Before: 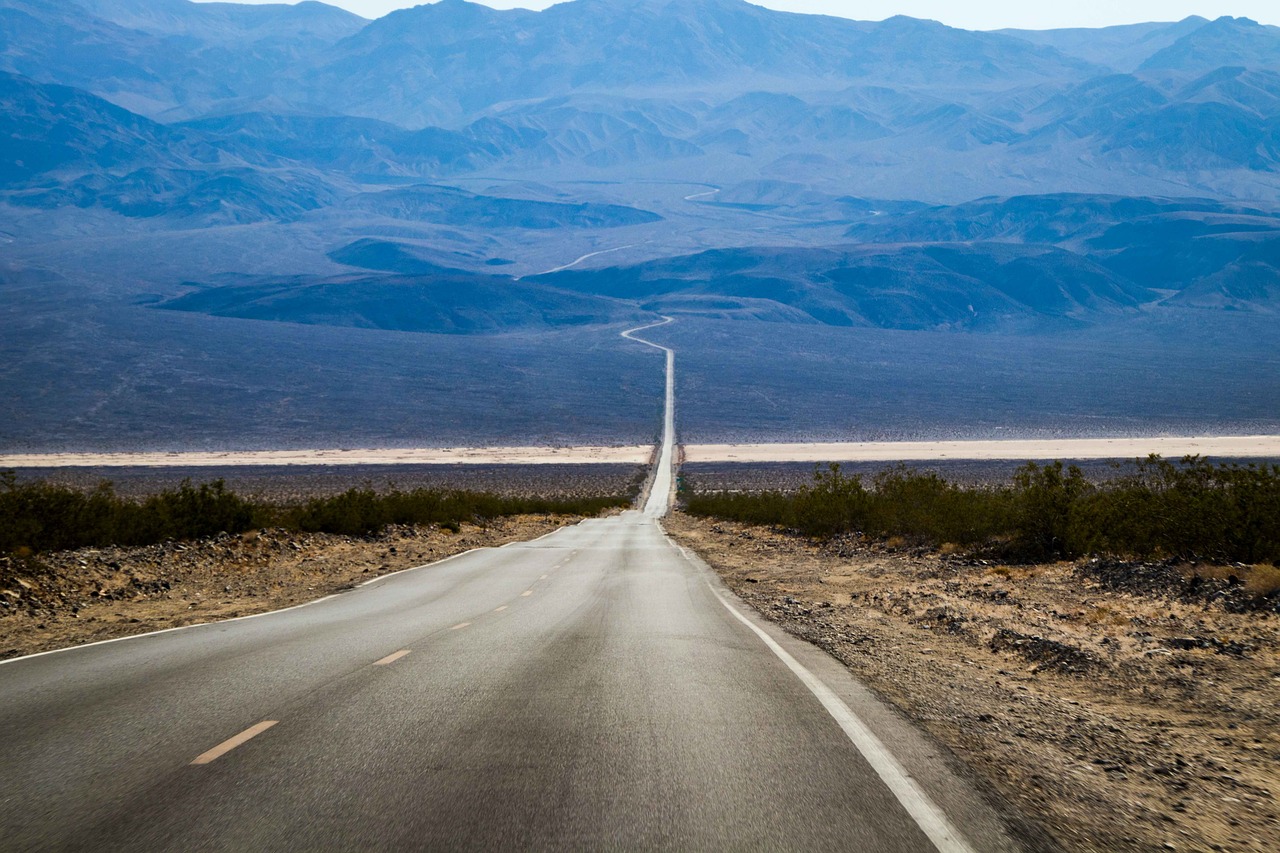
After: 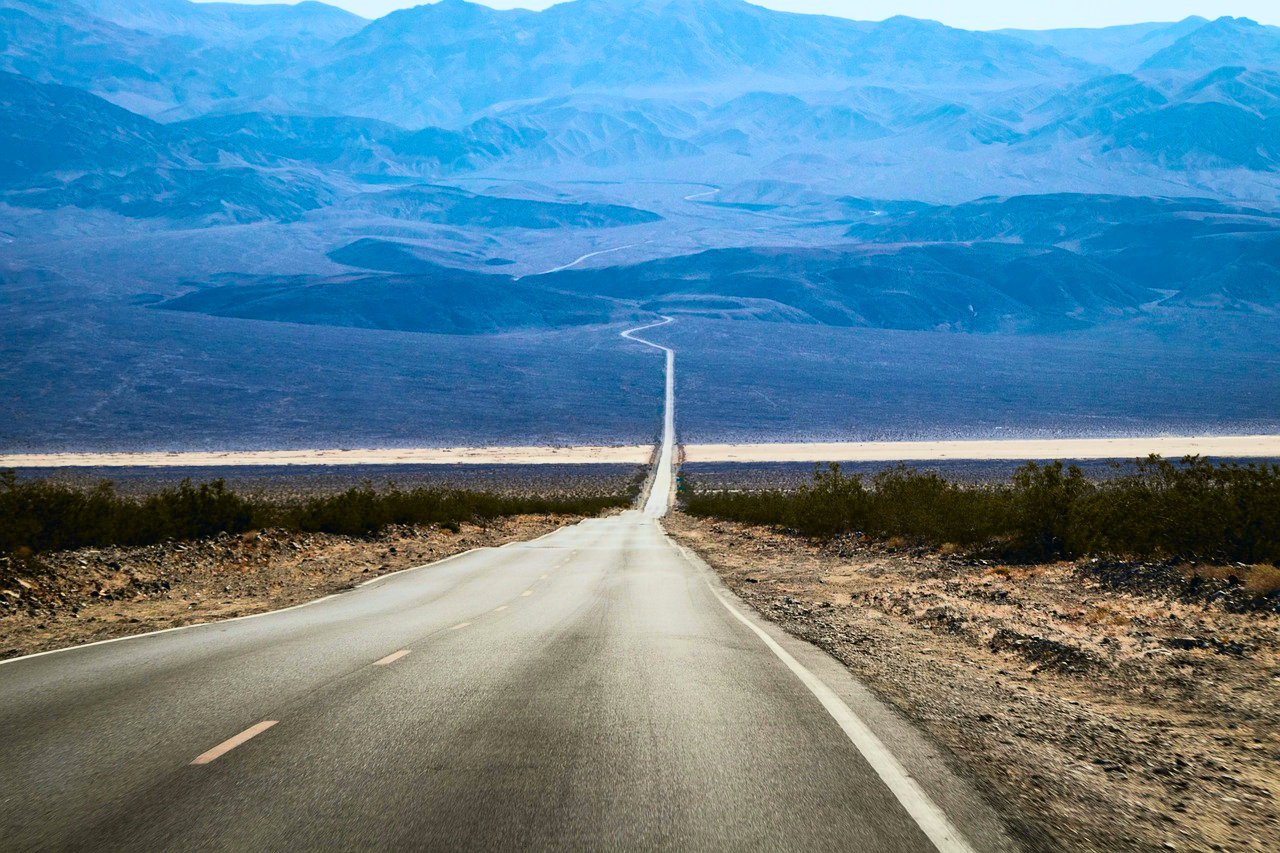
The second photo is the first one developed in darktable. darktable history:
tone curve: curves: ch0 [(0, 0.013) (0.104, 0.103) (0.258, 0.267) (0.448, 0.487) (0.709, 0.794) (0.886, 0.922) (0.994, 0.971)]; ch1 [(0, 0) (0.335, 0.298) (0.446, 0.413) (0.488, 0.484) (0.515, 0.508) (0.566, 0.593) (0.635, 0.661) (1, 1)]; ch2 [(0, 0) (0.314, 0.301) (0.437, 0.403) (0.502, 0.494) (0.528, 0.54) (0.557, 0.559) (0.612, 0.62) (0.715, 0.691) (1, 1)], color space Lab, independent channels, preserve colors none
